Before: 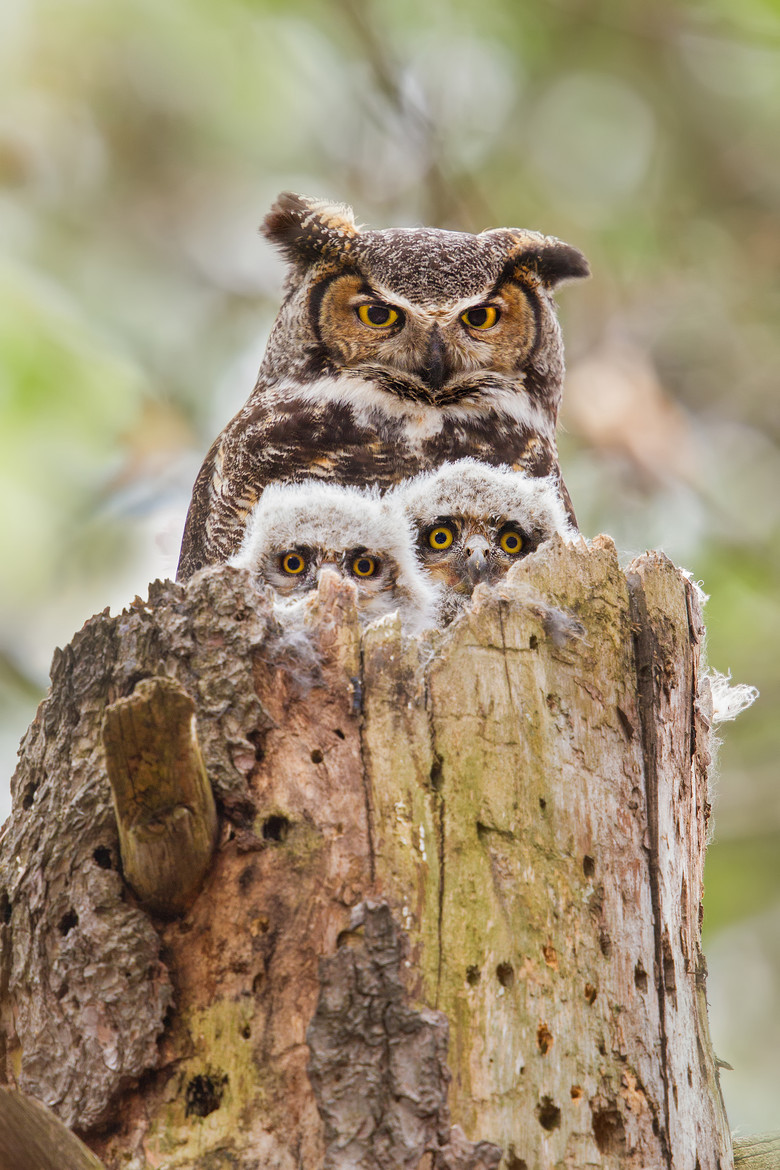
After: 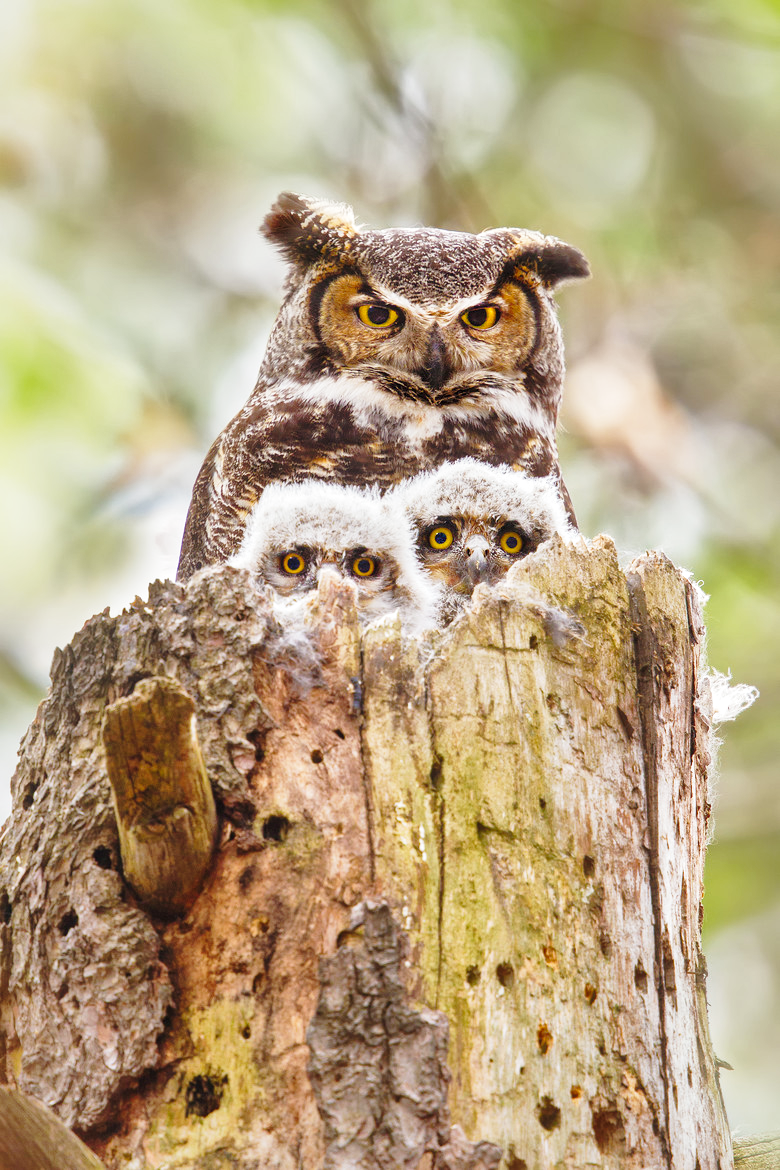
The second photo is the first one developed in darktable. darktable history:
base curve: curves: ch0 [(0, 0) (0.028, 0.03) (0.121, 0.232) (0.46, 0.748) (0.859, 0.968) (1, 1)], preserve colors none
shadows and highlights: on, module defaults
local contrast: mode bilateral grid, contrast 21, coarseness 50, detail 120%, midtone range 0.2
